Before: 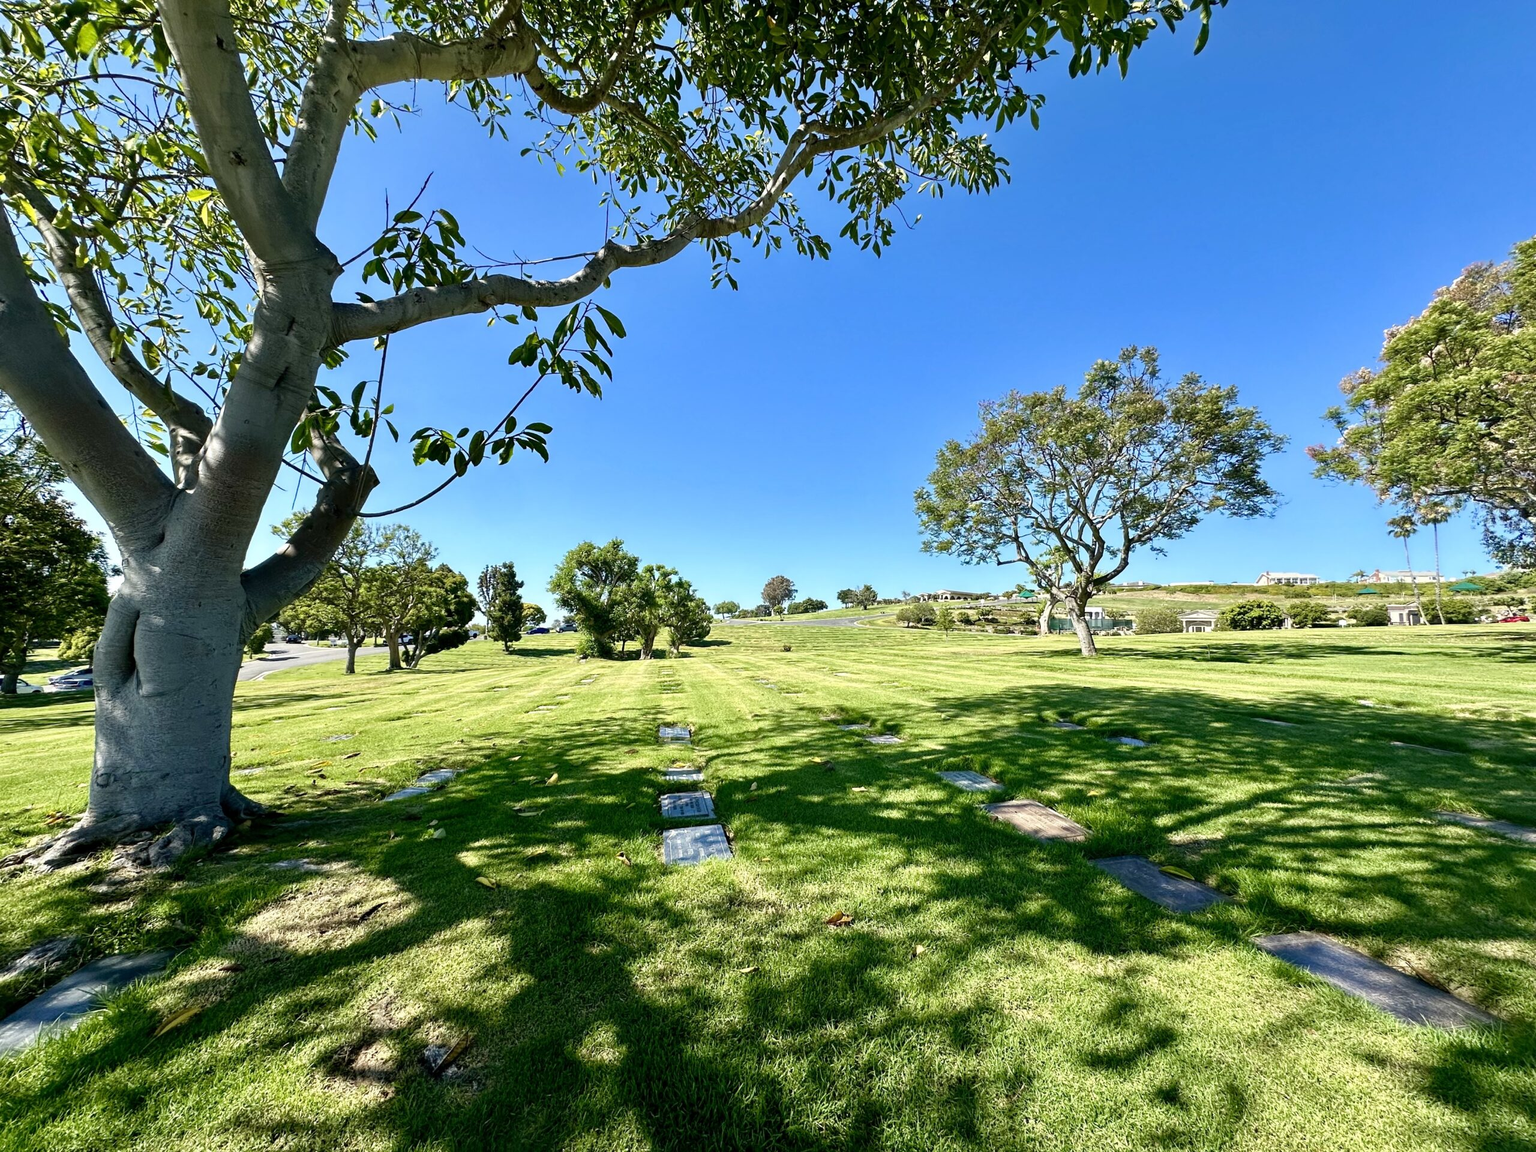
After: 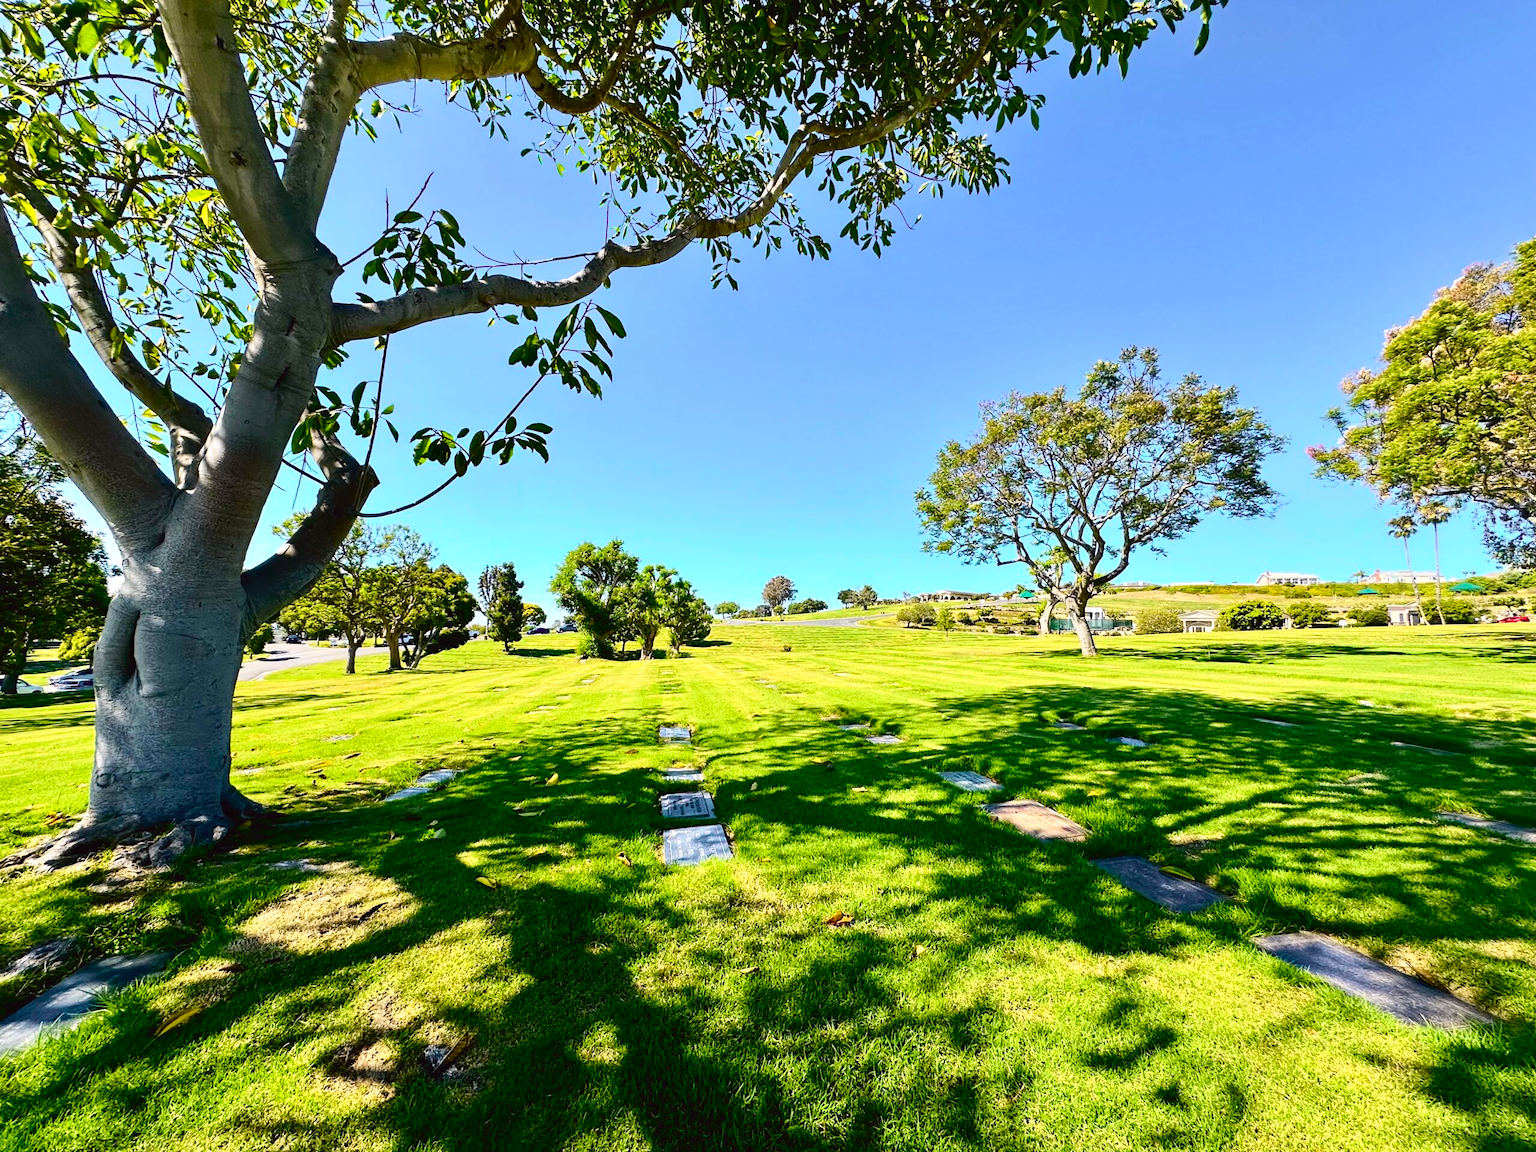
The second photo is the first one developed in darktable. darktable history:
tone curve: curves: ch0 [(0, 0.023) (0.103, 0.087) (0.295, 0.297) (0.445, 0.531) (0.553, 0.665) (0.735, 0.843) (0.994, 1)]; ch1 [(0, 0) (0.414, 0.395) (0.447, 0.447) (0.485, 0.5) (0.512, 0.524) (0.542, 0.581) (0.581, 0.632) (0.646, 0.715) (1, 1)]; ch2 [(0, 0) (0.369, 0.388) (0.449, 0.431) (0.478, 0.471) (0.516, 0.517) (0.579, 0.624) (0.674, 0.775) (1, 1)], color space Lab, independent channels, preserve colors none
